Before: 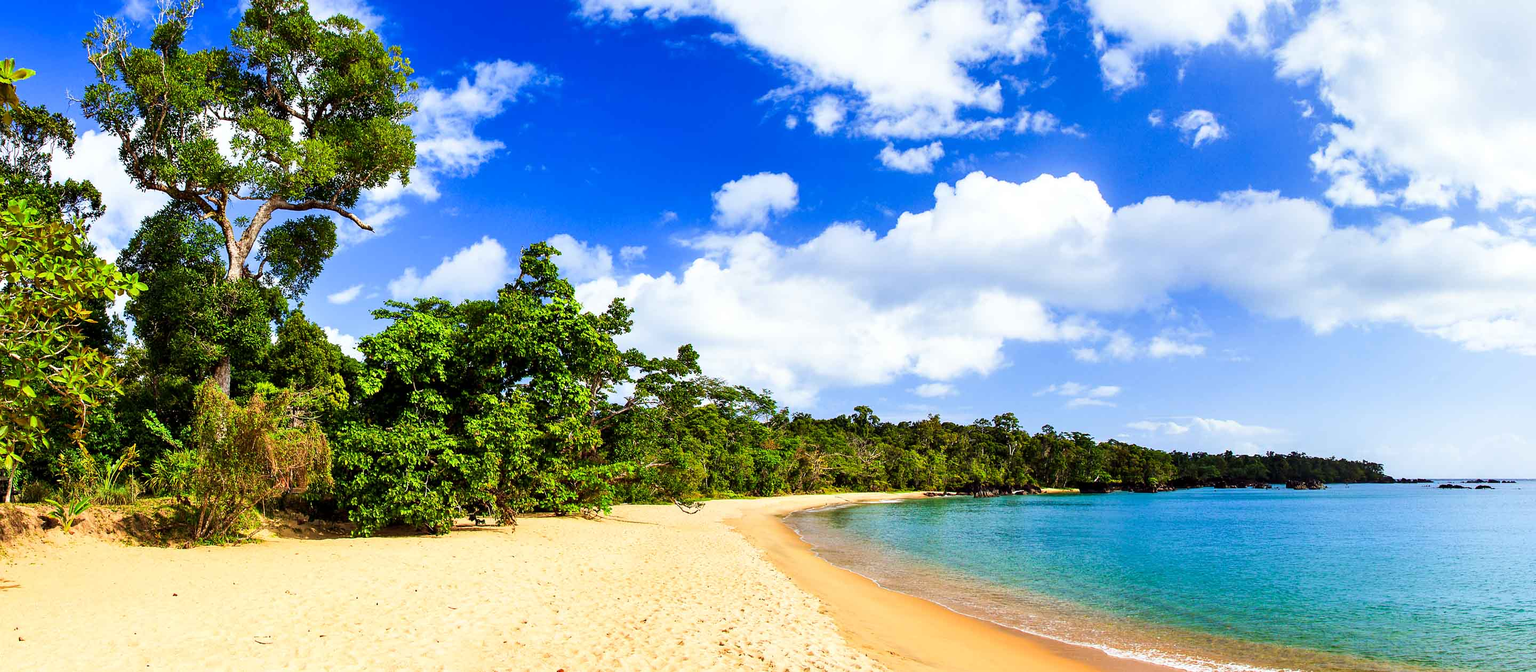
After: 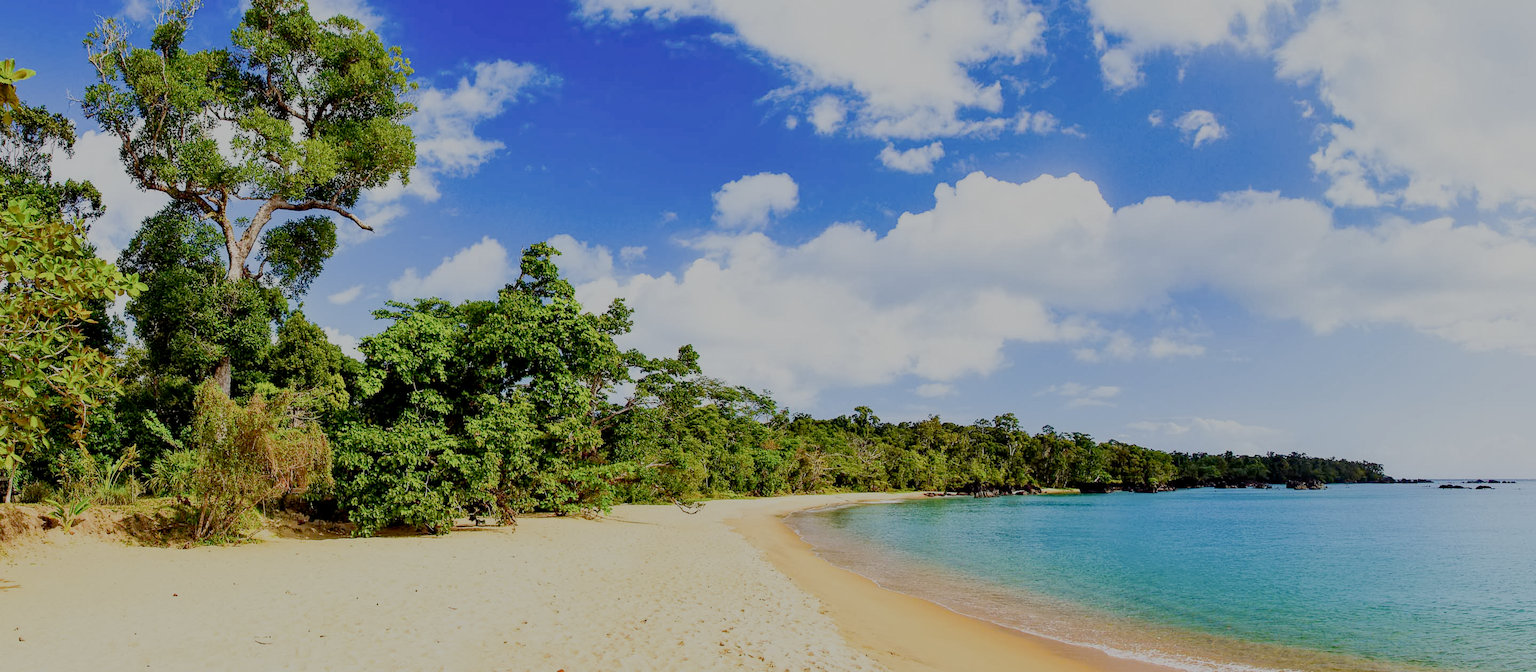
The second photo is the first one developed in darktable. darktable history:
filmic rgb: middle gray luminance 2.73%, black relative exposure -9.95 EV, white relative exposure 7 EV, dynamic range scaling 9.43%, target black luminance 0%, hardness 3.16, latitude 44.4%, contrast 0.673, highlights saturation mix 5.48%, shadows ↔ highlights balance 14.36%, preserve chrominance no, color science v5 (2021)
contrast equalizer: octaves 7, y [[0.5 ×6], [0.5 ×6], [0.5 ×6], [0 ×6], [0, 0, 0, 0.581, 0.011, 0]]
